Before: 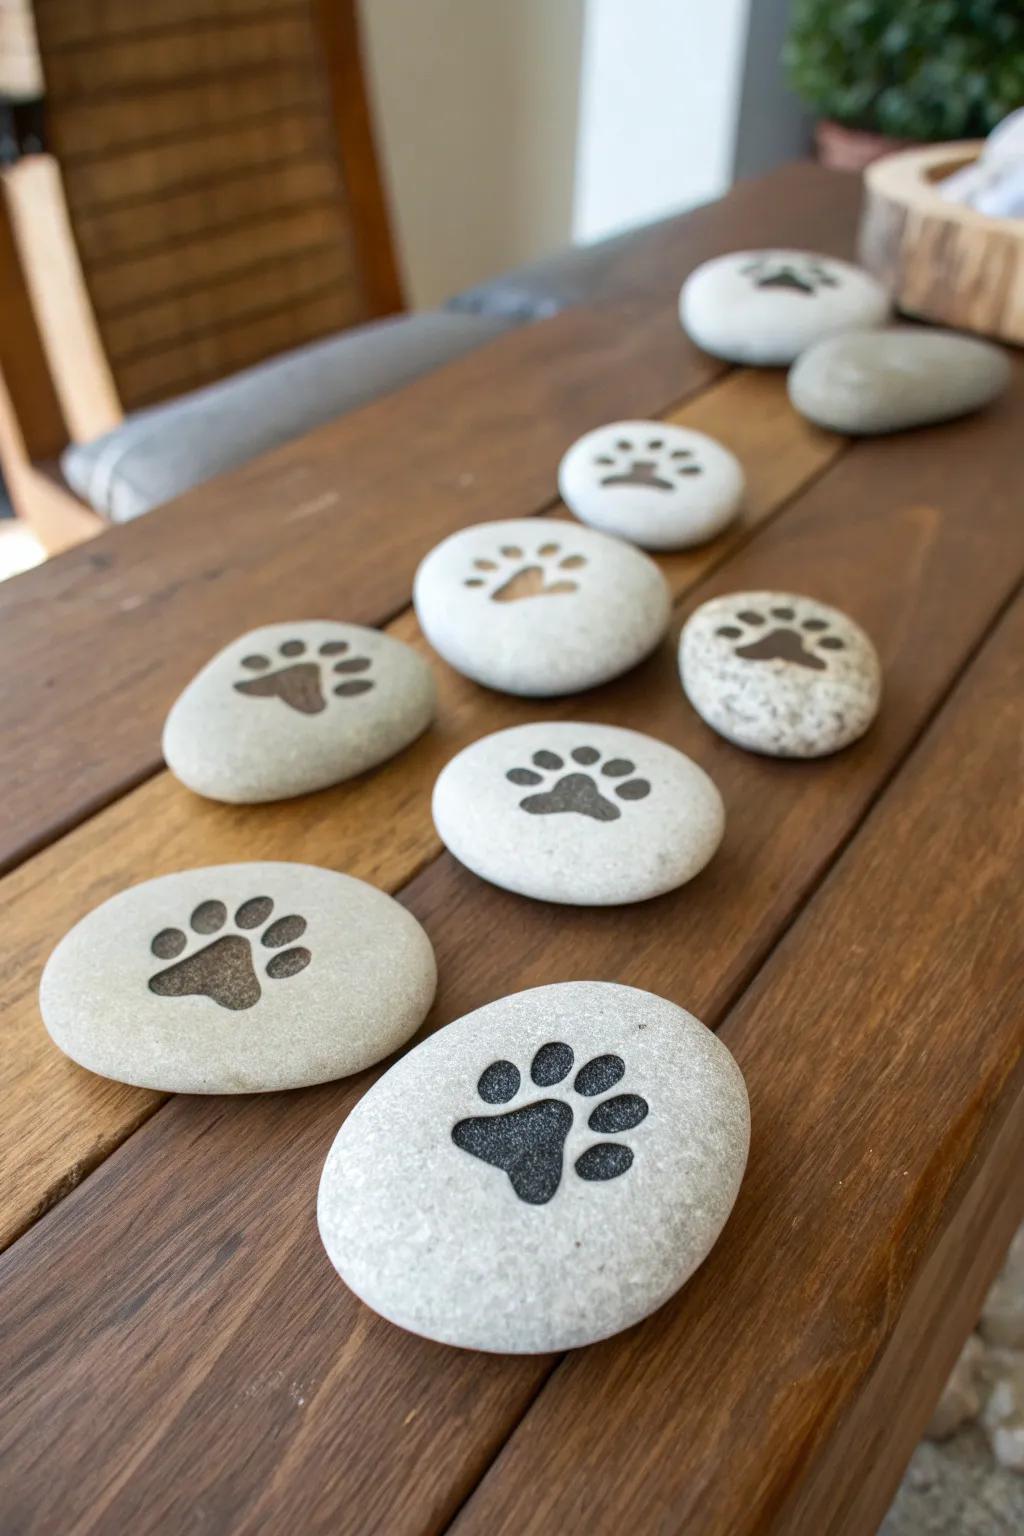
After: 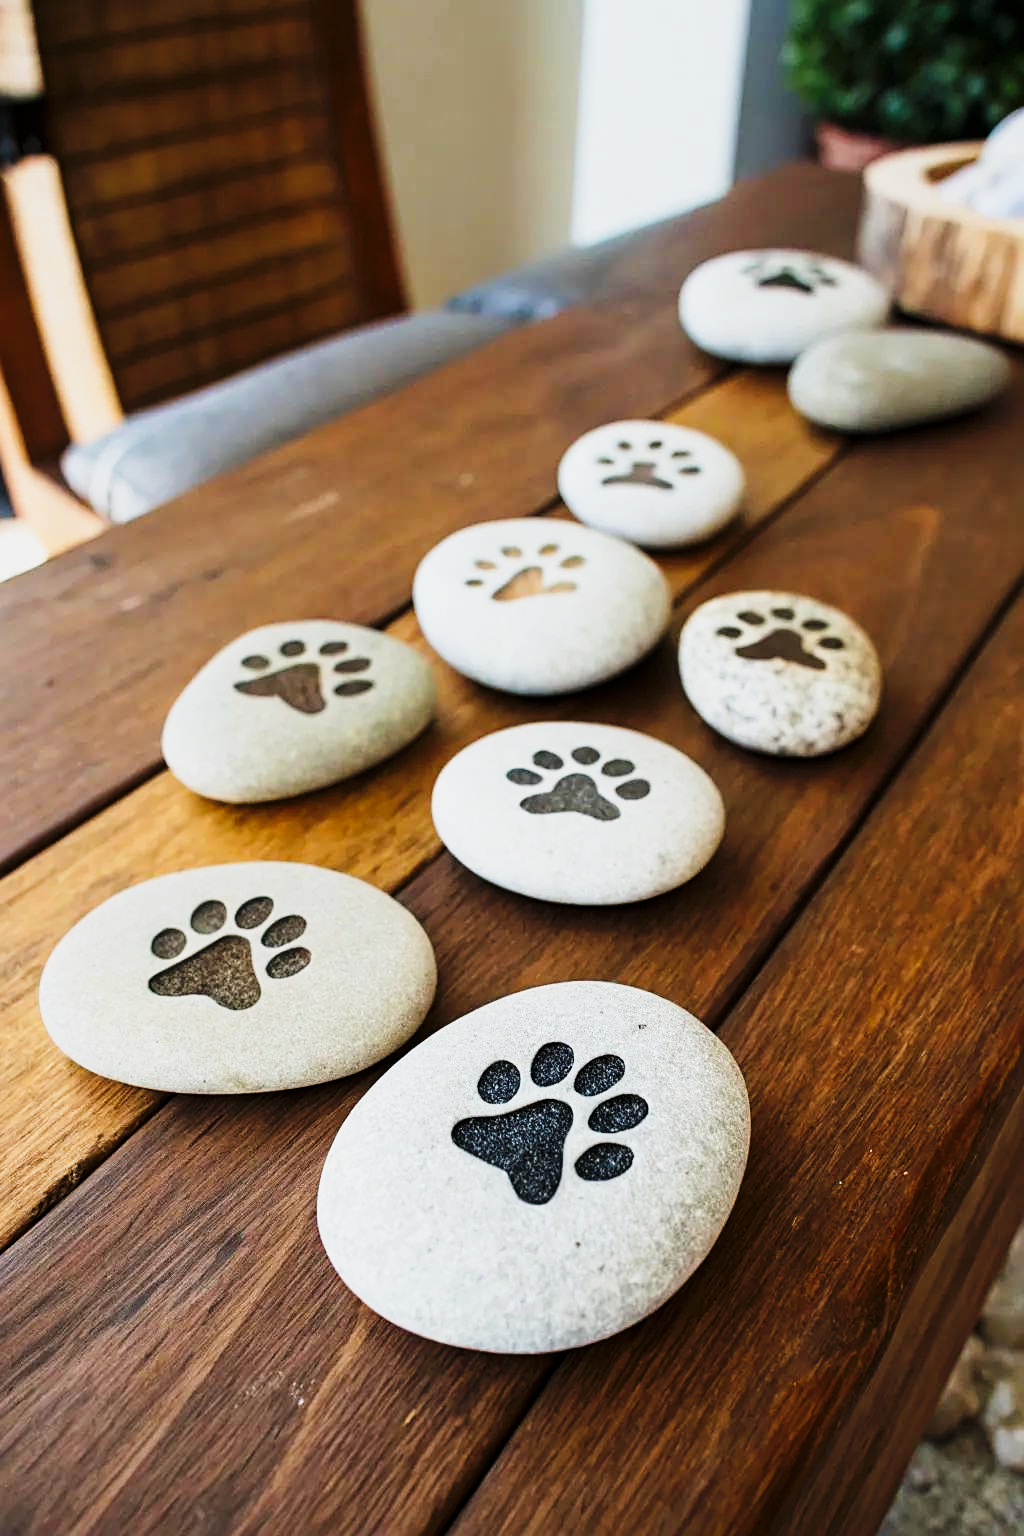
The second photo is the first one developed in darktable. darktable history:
sharpen: on, module defaults
exposure: exposure -0.04 EV, compensate exposure bias true, compensate highlight preservation false
filmic rgb: black relative exposure -8.03 EV, white relative exposure 3.95 EV, hardness 4.11, contrast 0.998
tone curve: curves: ch0 [(0, 0) (0.236, 0.124) (0.373, 0.304) (0.542, 0.593) (0.737, 0.873) (1, 1)]; ch1 [(0, 0) (0.399, 0.328) (0.488, 0.484) (0.598, 0.624) (1, 1)]; ch2 [(0, 0) (0.448, 0.405) (0.523, 0.511) (0.592, 0.59) (1, 1)], preserve colors none
